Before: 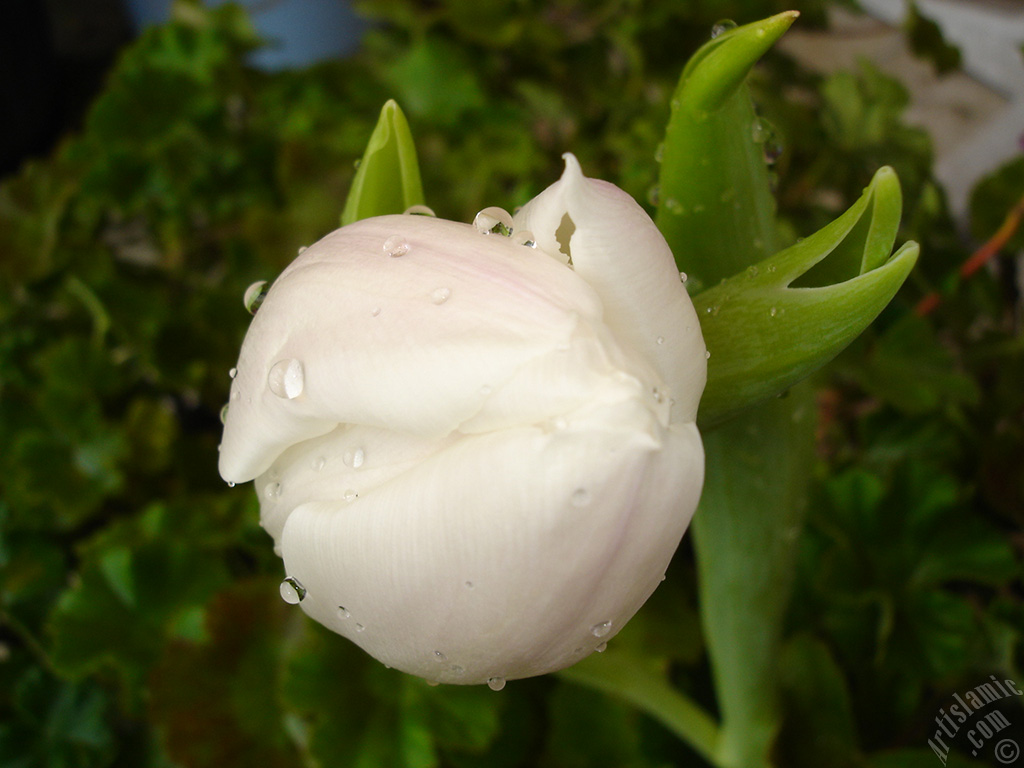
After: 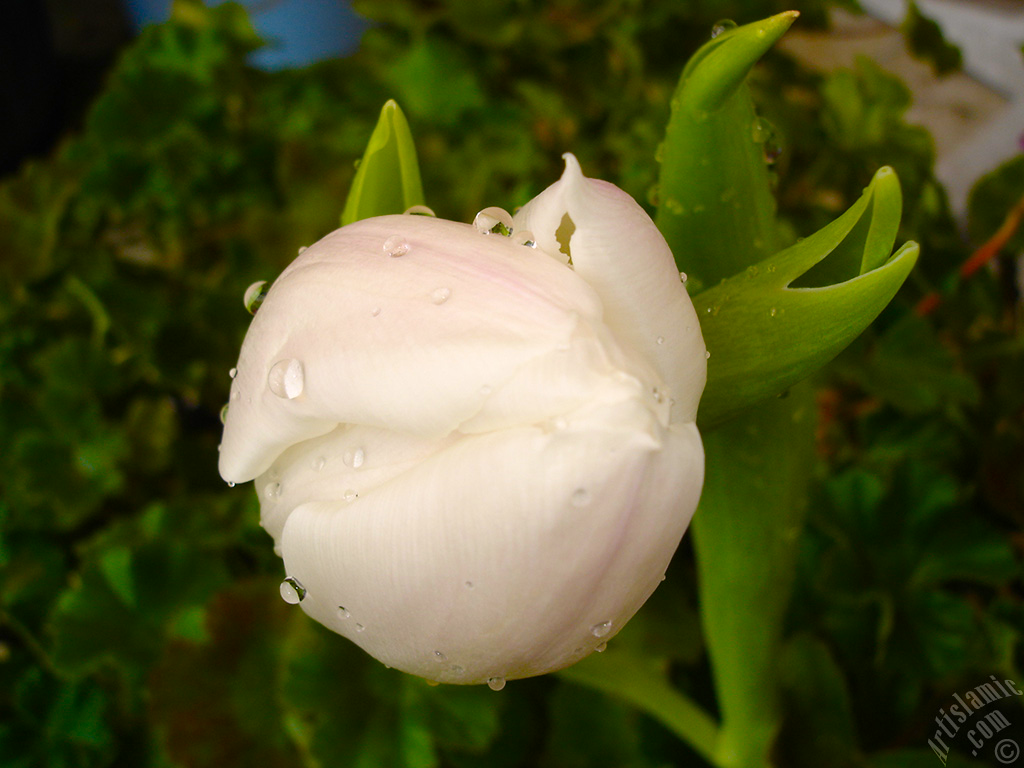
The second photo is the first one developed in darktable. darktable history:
color balance rgb: highlights gain › chroma 0.915%, highlights gain › hue 29.3°, linear chroma grading › global chroma 15.284%, perceptual saturation grading › global saturation 20%, perceptual saturation grading › highlights -25.169%, perceptual saturation grading › shadows 25.714%, global vibrance 20%
